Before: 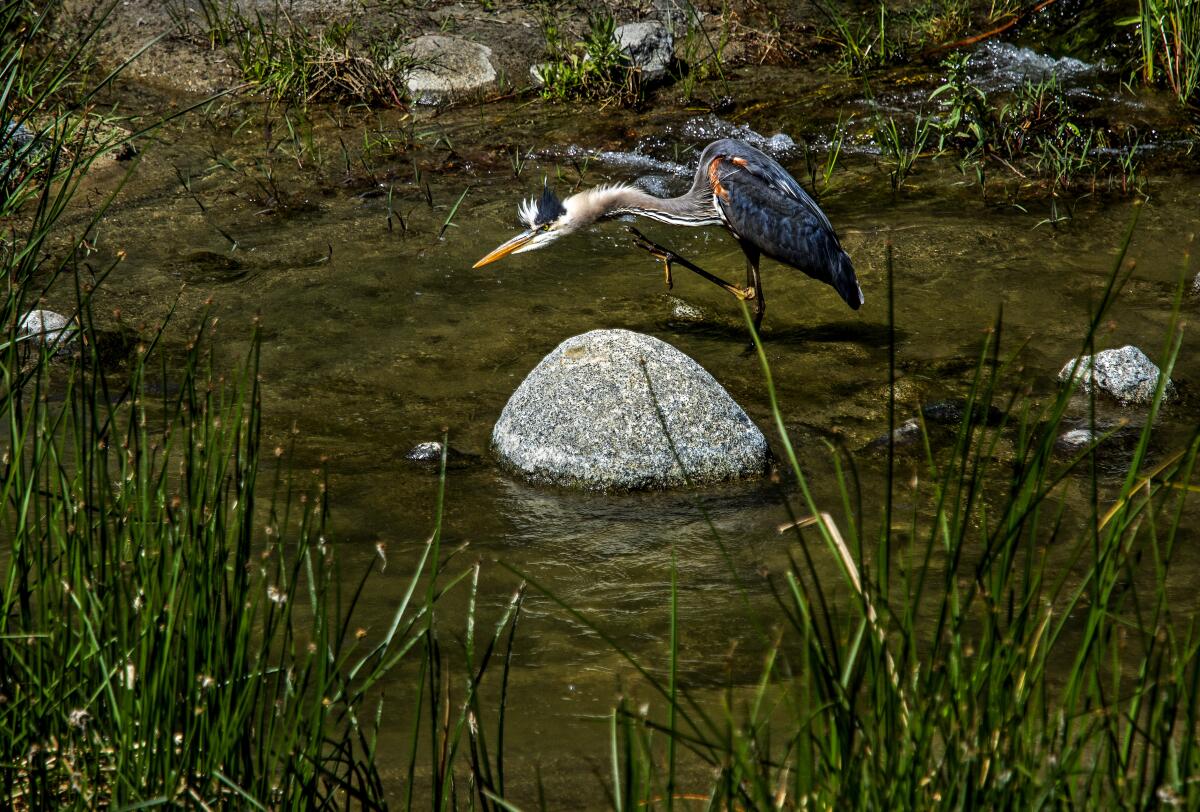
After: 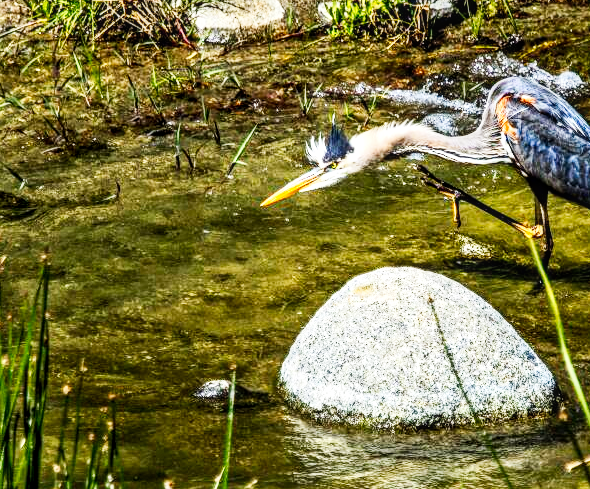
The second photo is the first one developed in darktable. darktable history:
exposure: black level correction 0.001, exposure 0.498 EV, compensate exposure bias true, compensate highlight preservation false
local contrast: on, module defaults
crop: left 17.75%, top 7.7%, right 33.036%, bottom 32.068%
tone equalizer: -8 EV -0.742 EV, -7 EV -0.716 EV, -6 EV -0.603 EV, -5 EV -0.419 EV, -3 EV 0.388 EV, -2 EV 0.6 EV, -1 EV 0.676 EV, +0 EV 0.771 EV, smoothing diameter 24.95%, edges refinement/feathering 7.94, preserve details guided filter
tone curve: curves: ch0 [(0, 0.012) (0.031, 0.02) (0.12, 0.083) (0.193, 0.171) (0.277, 0.279) (0.45, 0.52) (0.568, 0.676) (0.678, 0.777) (0.875, 0.92) (1, 0.965)]; ch1 [(0, 0) (0.243, 0.245) (0.402, 0.41) (0.493, 0.486) (0.508, 0.507) (0.531, 0.53) (0.551, 0.564) (0.646, 0.672) (0.694, 0.732) (1, 1)]; ch2 [(0, 0) (0.249, 0.216) (0.356, 0.343) (0.424, 0.442) (0.476, 0.482) (0.498, 0.502) (0.517, 0.517) (0.532, 0.545) (0.562, 0.575) (0.614, 0.644) (0.706, 0.748) (0.808, 0.809) (0.991, 0.968)], preserve colors none
contrast brightness saturation: contrast 0.204, brightness 0.163, saturation 0.217
